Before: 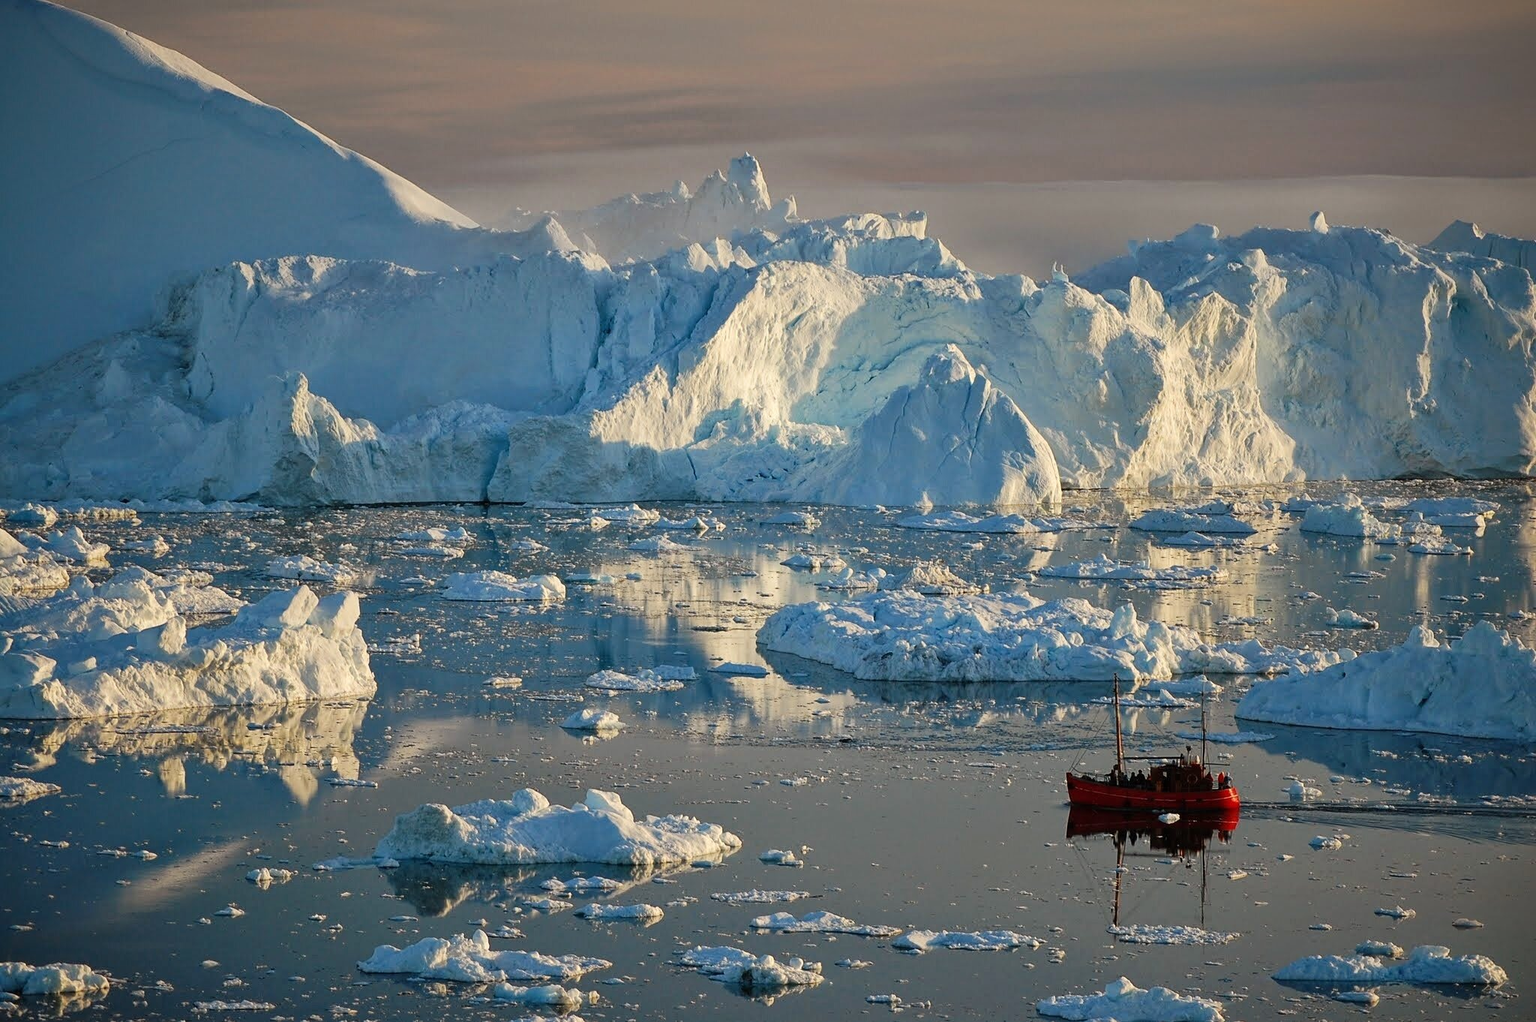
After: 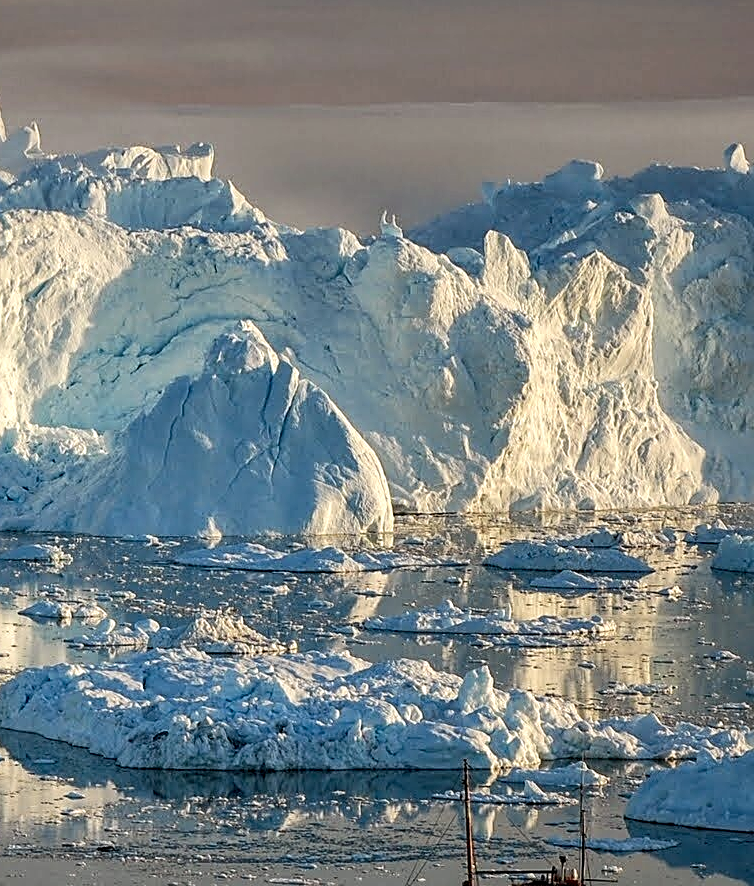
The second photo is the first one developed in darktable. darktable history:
crop and rotate: left 49.908%, top 10.154%, right 13.253%, bottom 24.781%
sharpen: on, module defaults
local contrast: highlights 38%, shadows 60%, detail 137%, midtone range 0.51
